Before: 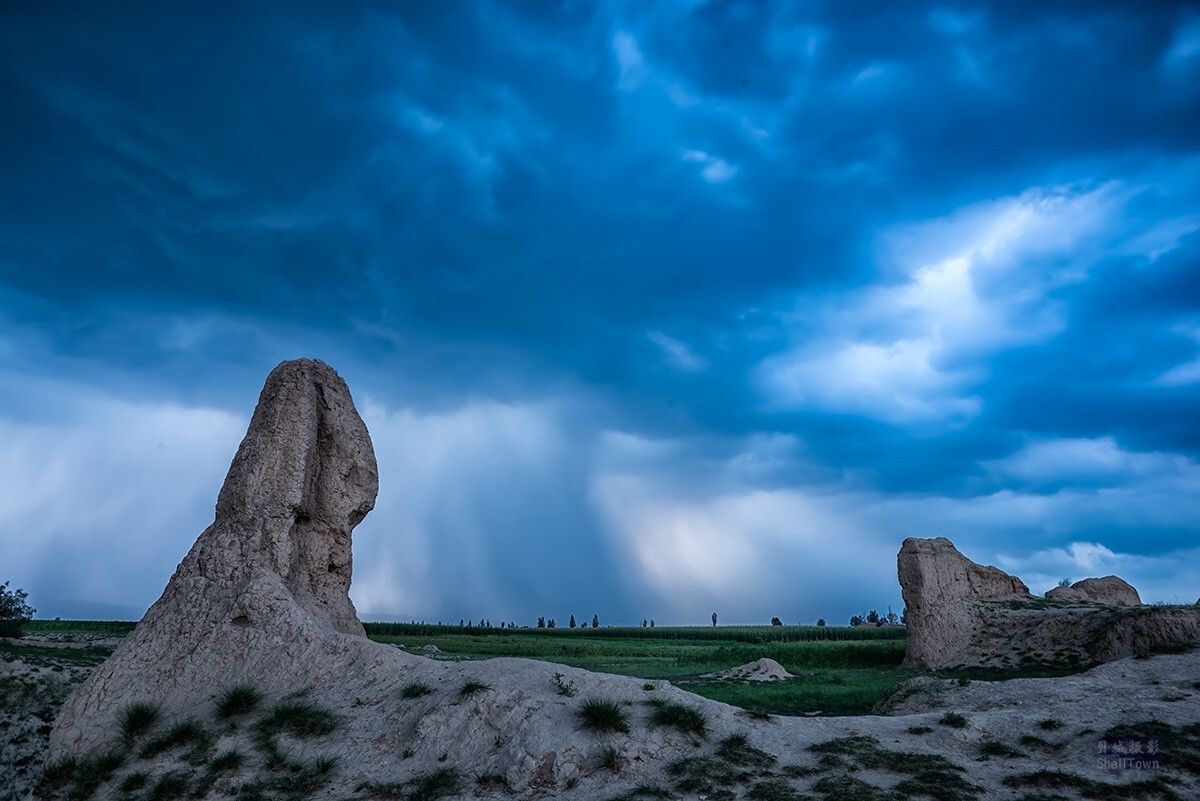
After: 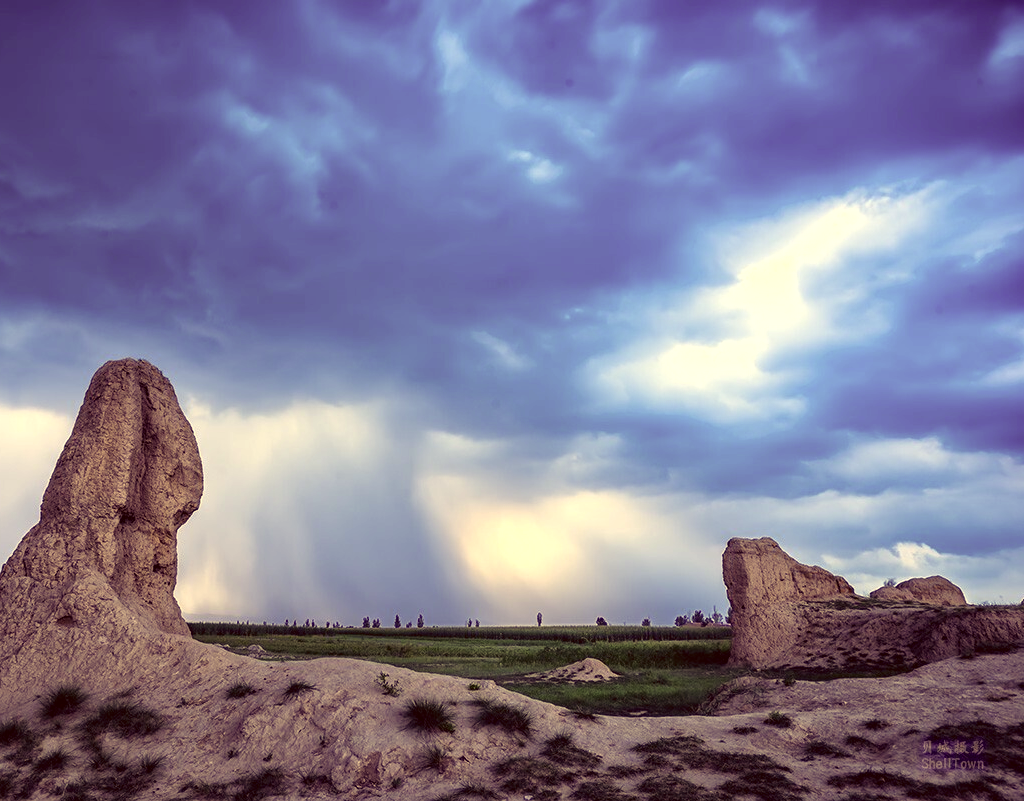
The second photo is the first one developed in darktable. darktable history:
color balance rgb: shadows lift › luminance -21.581%, shadows lift › chroma 8.882%, shadows lift › hue 283.94°, highlights gain › luminance 5.579%, highlights gain › chroma 2.561%, highlights gain › hue 91.68°, perceptual saturation grading › global saturation 0.034%, saturation formula JzAzBz (2021)
exposure: exposure 0.735 EV, compensate highlight preservation false
color correction: highlights a* 9.59, highlights b* 38.5, shadows a* 13.9, shadows b* 3.11
crop and rotate: left 14.589%
